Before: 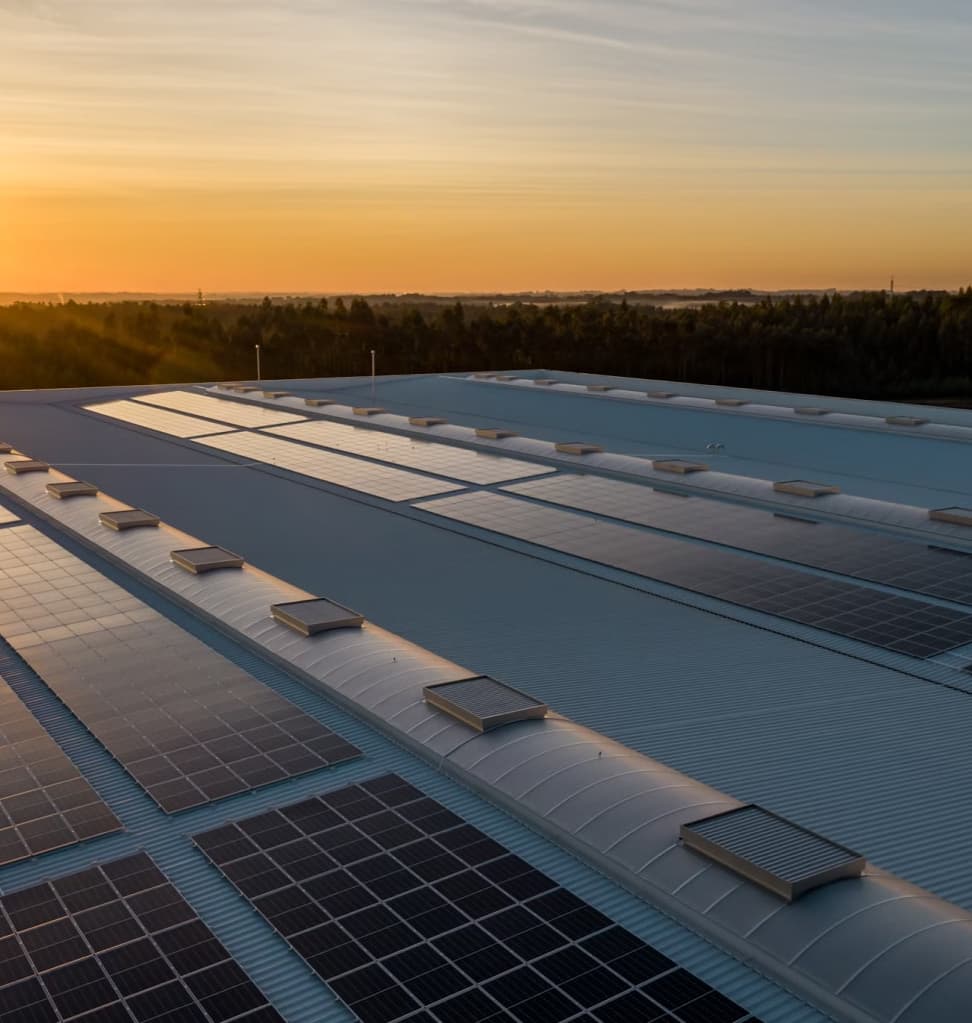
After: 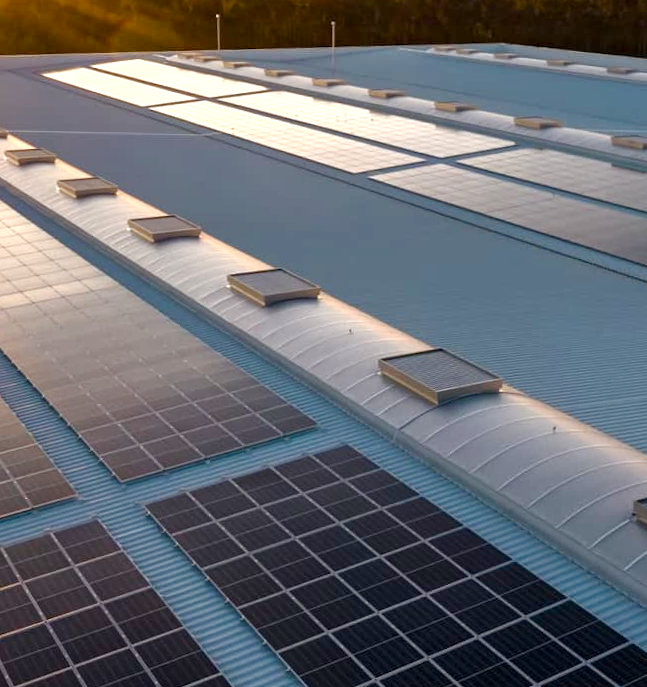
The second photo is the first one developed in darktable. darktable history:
exposure: black level correction 0, exposure 1.2 EV, compensate highlight preservation false
crop and rotate: angle -0.844°, left 3.703%, top 31.765%, right 28.694%
color balance rgb: shadows lift › hue 87.98°, perceptual saturation grading › global saturation 20%, perceptual saturation grading › highlights -50.544%, perceptual saturation grading › shadows 30.62%
